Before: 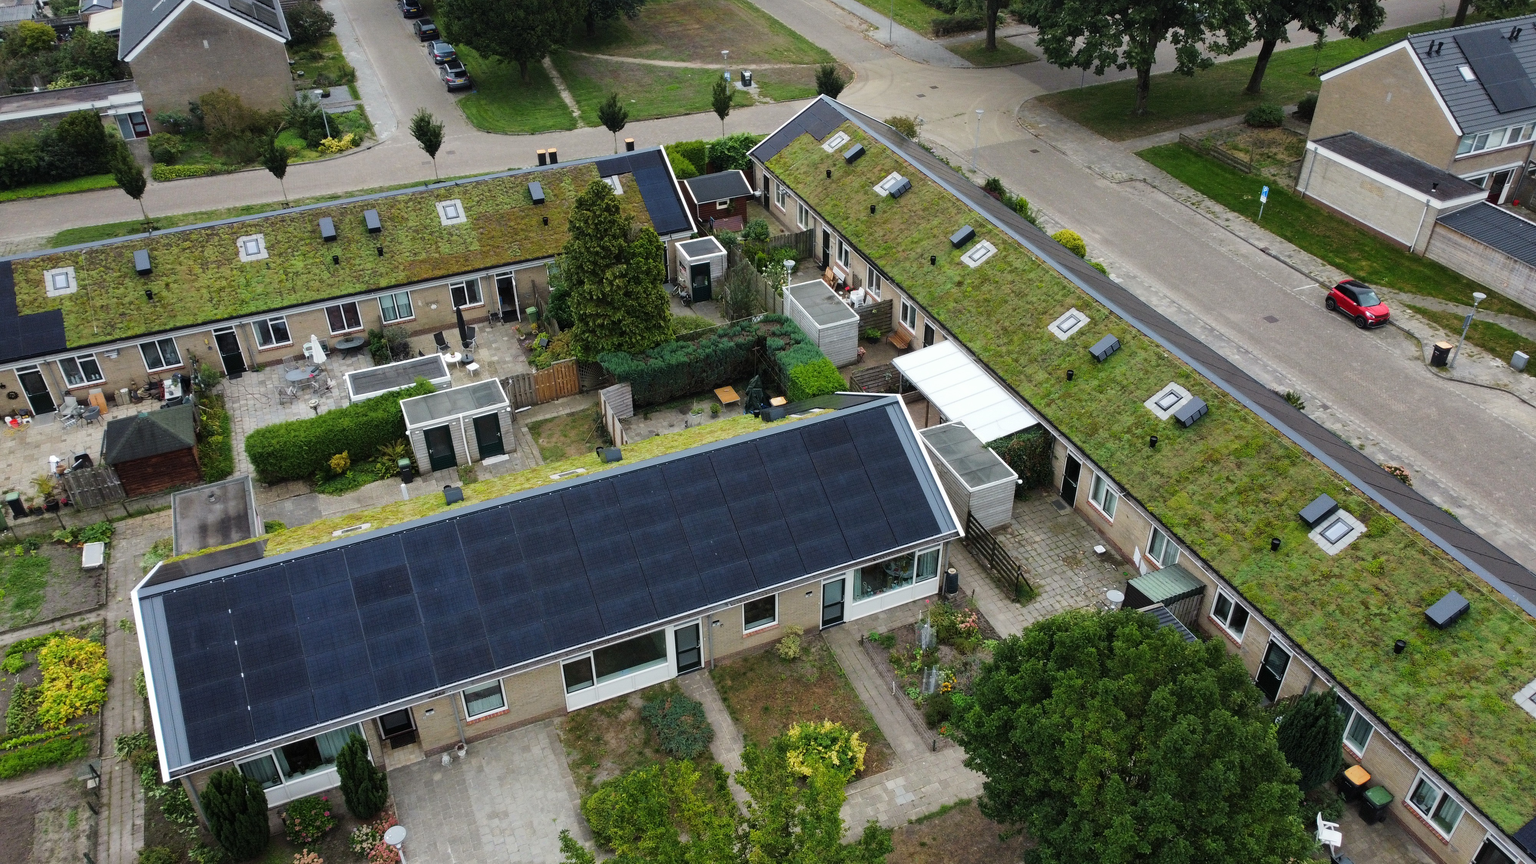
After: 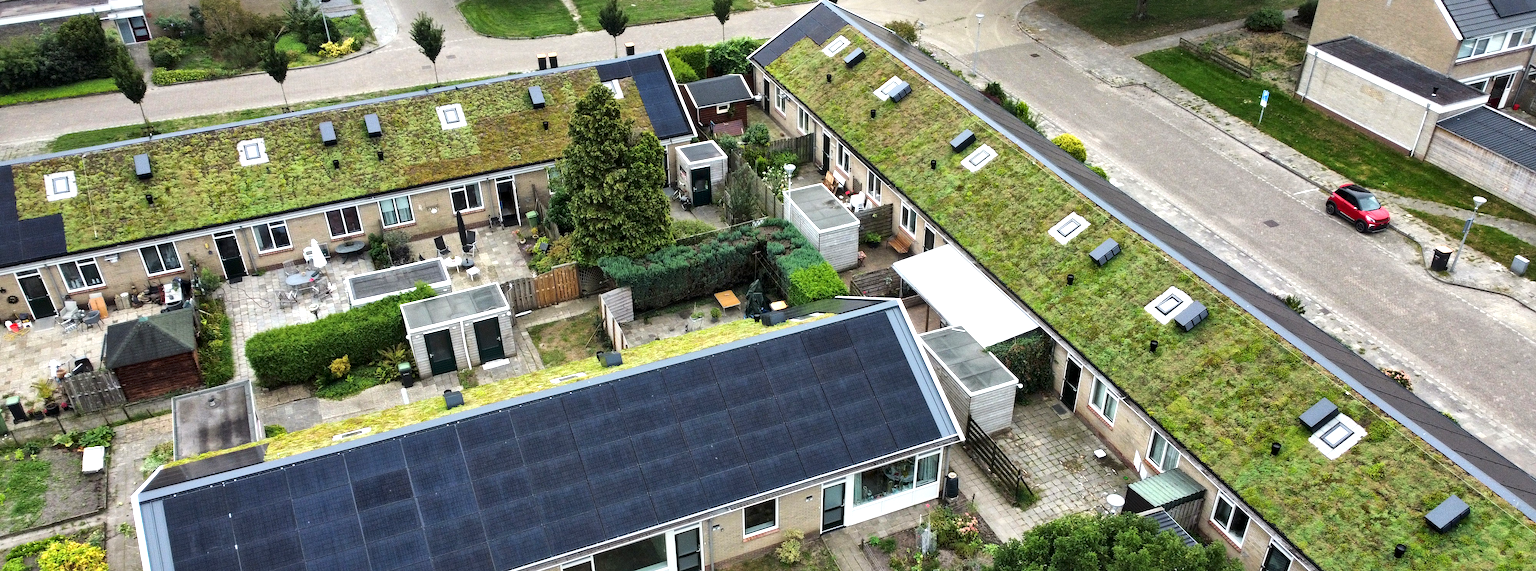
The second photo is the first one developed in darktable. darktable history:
local contrast: mode bilateral grid, contrast 49, coarseness 51, detail 150%, midtone range 0.2
crop: top 11.131%, bottom 22.694%
exposure: black level correction 0, exposure 0.698 EV, compensate highlight preservation false
tone equalizer: on, module defaults
